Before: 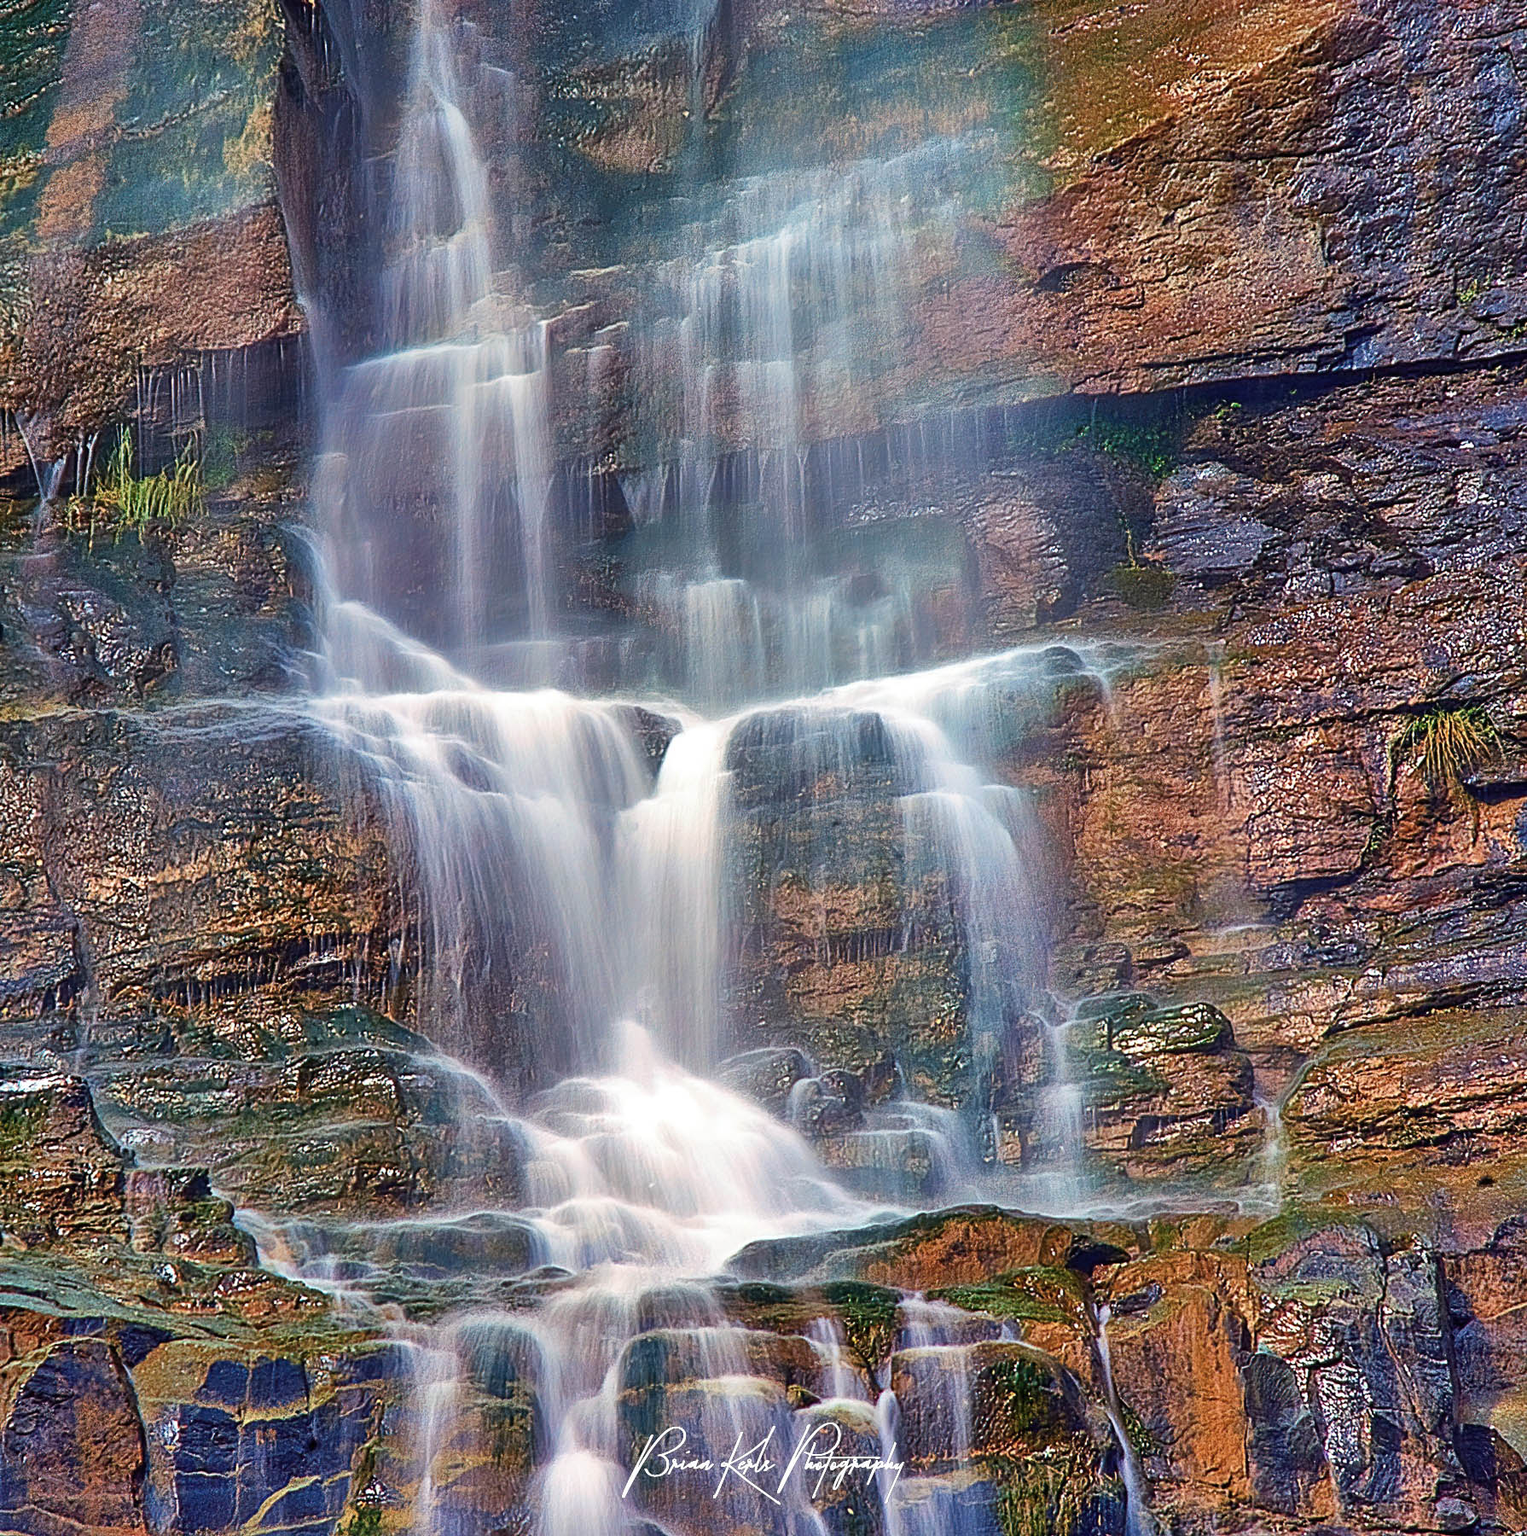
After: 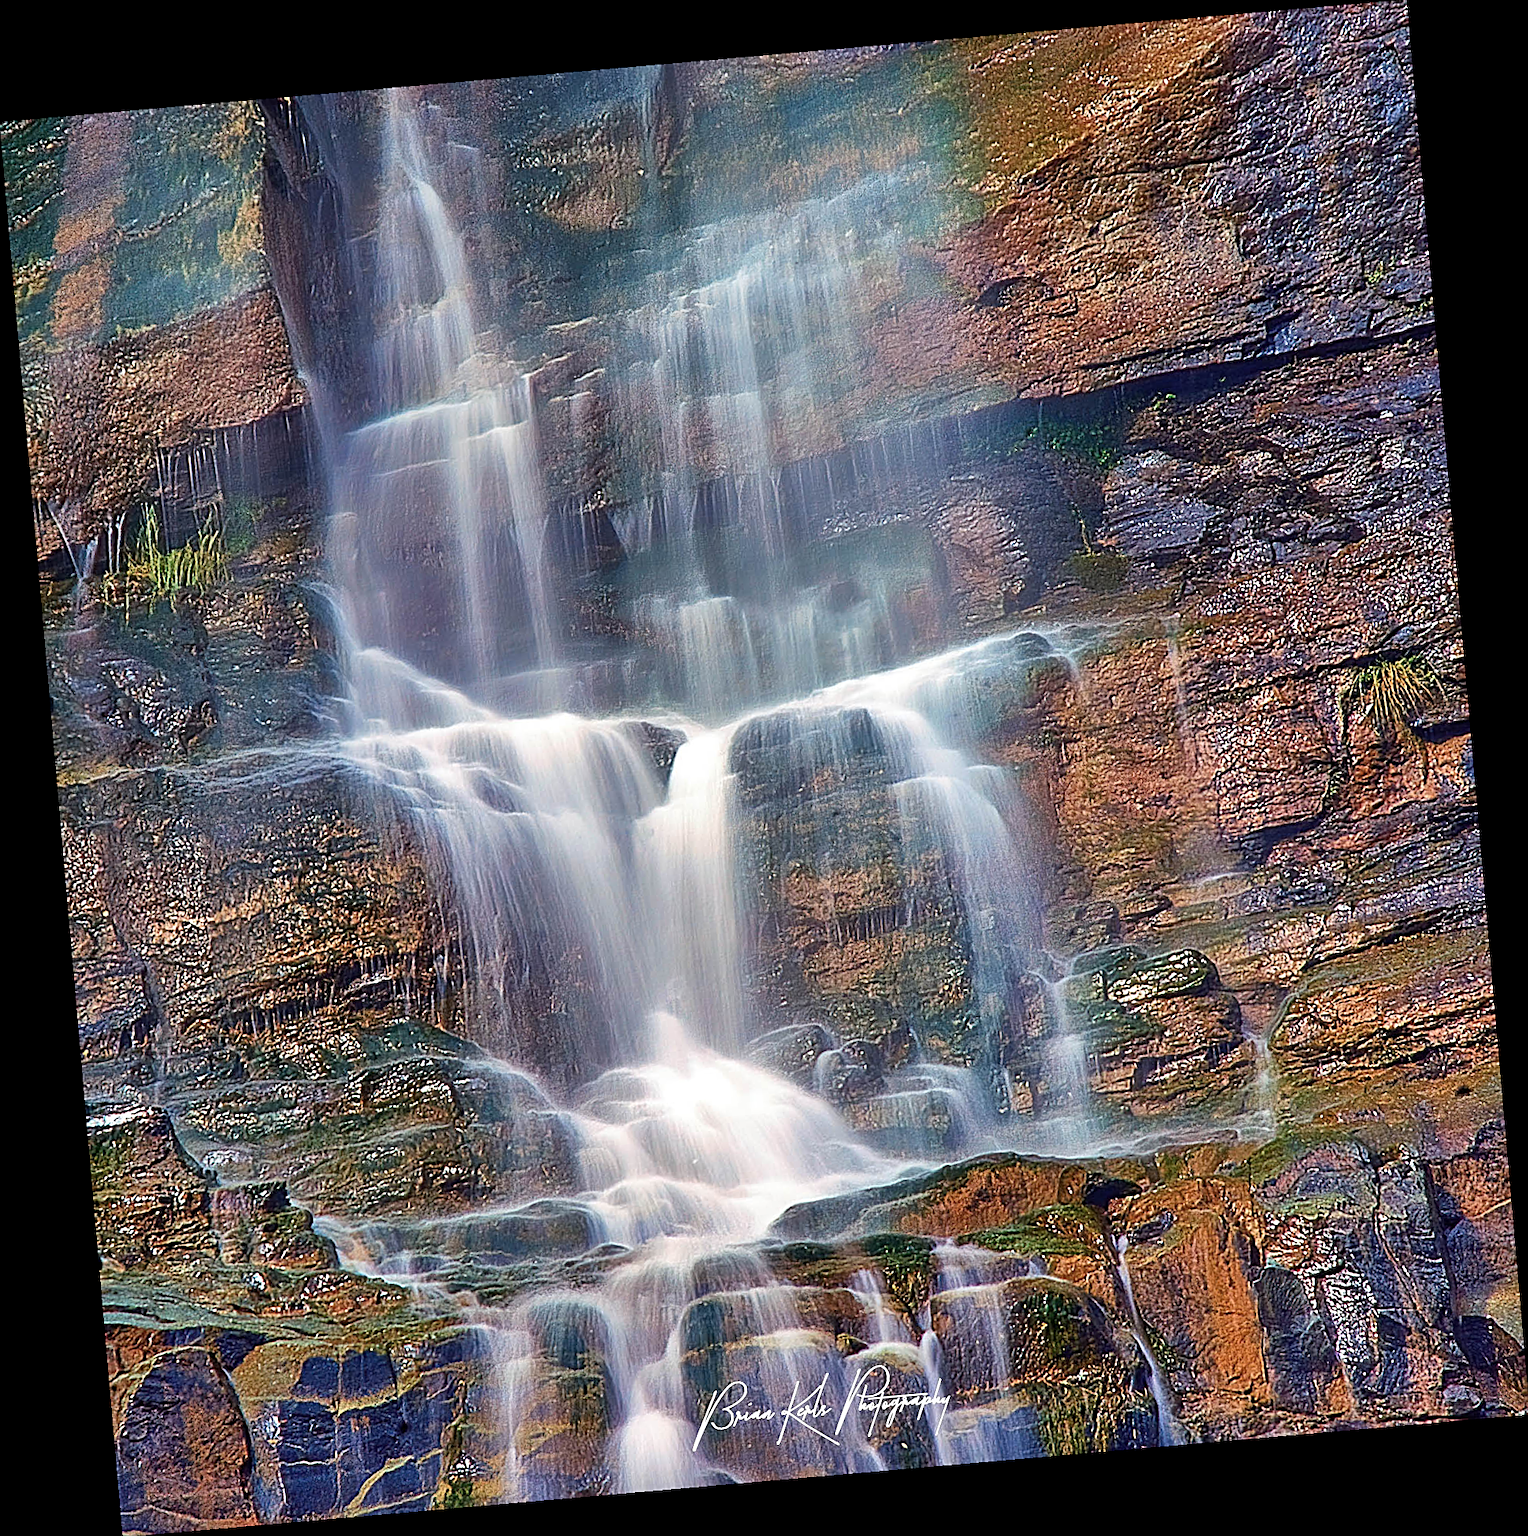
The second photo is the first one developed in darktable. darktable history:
sharpen: on, module defaults
rotate and perspective: rotation -4.98°, automatic cropping off
